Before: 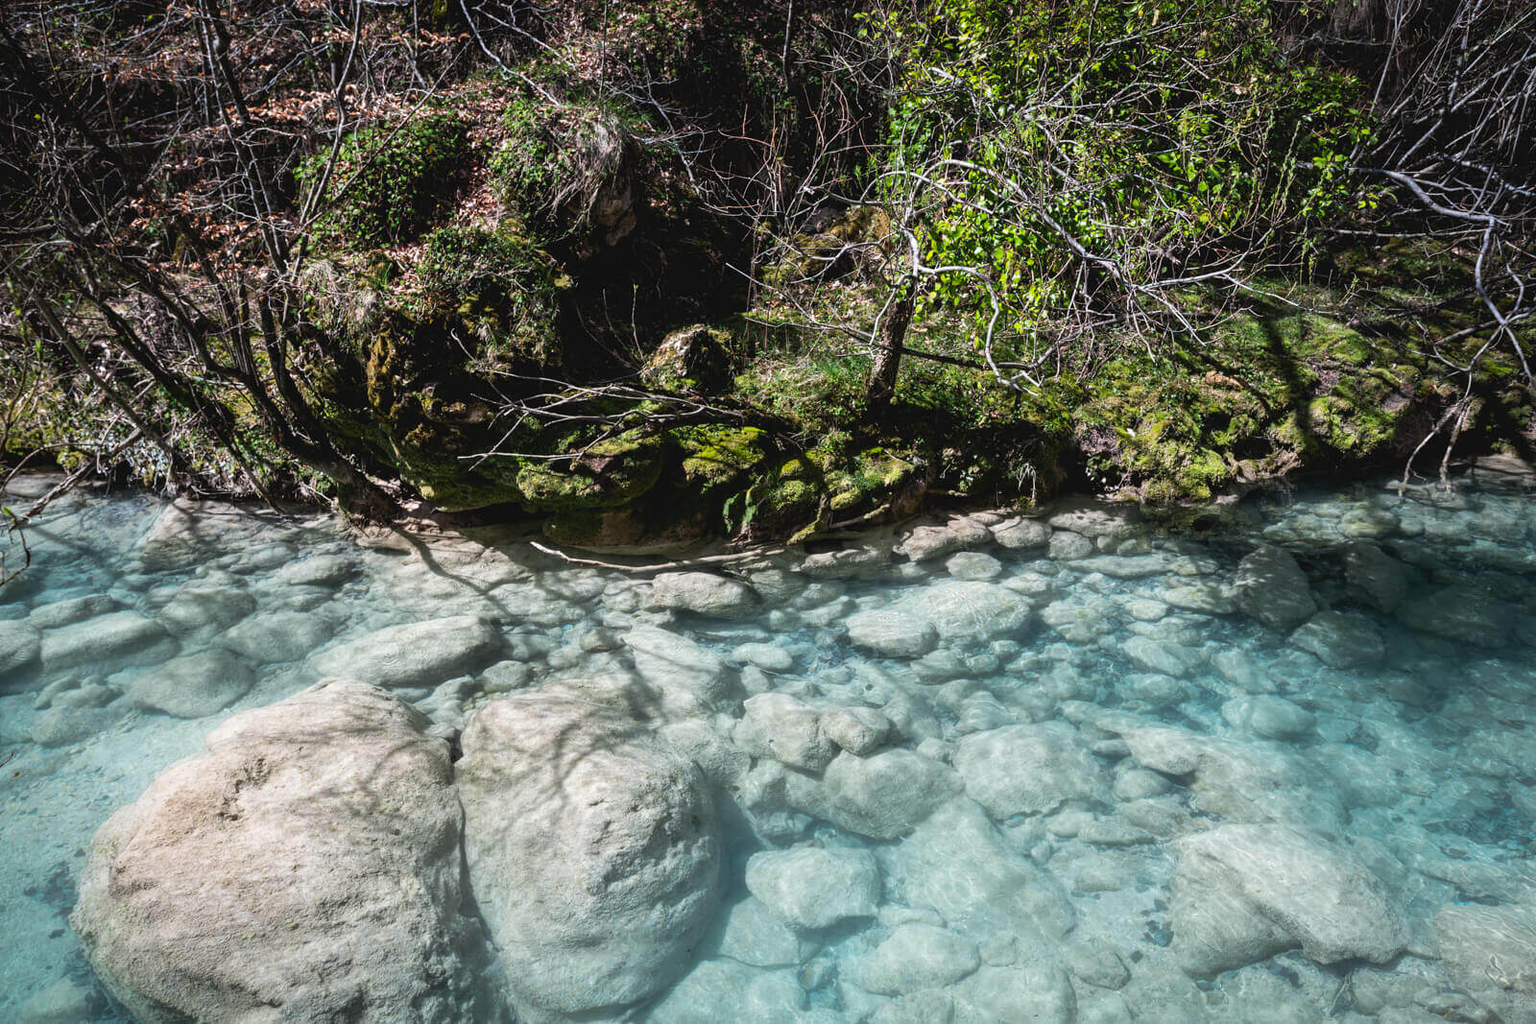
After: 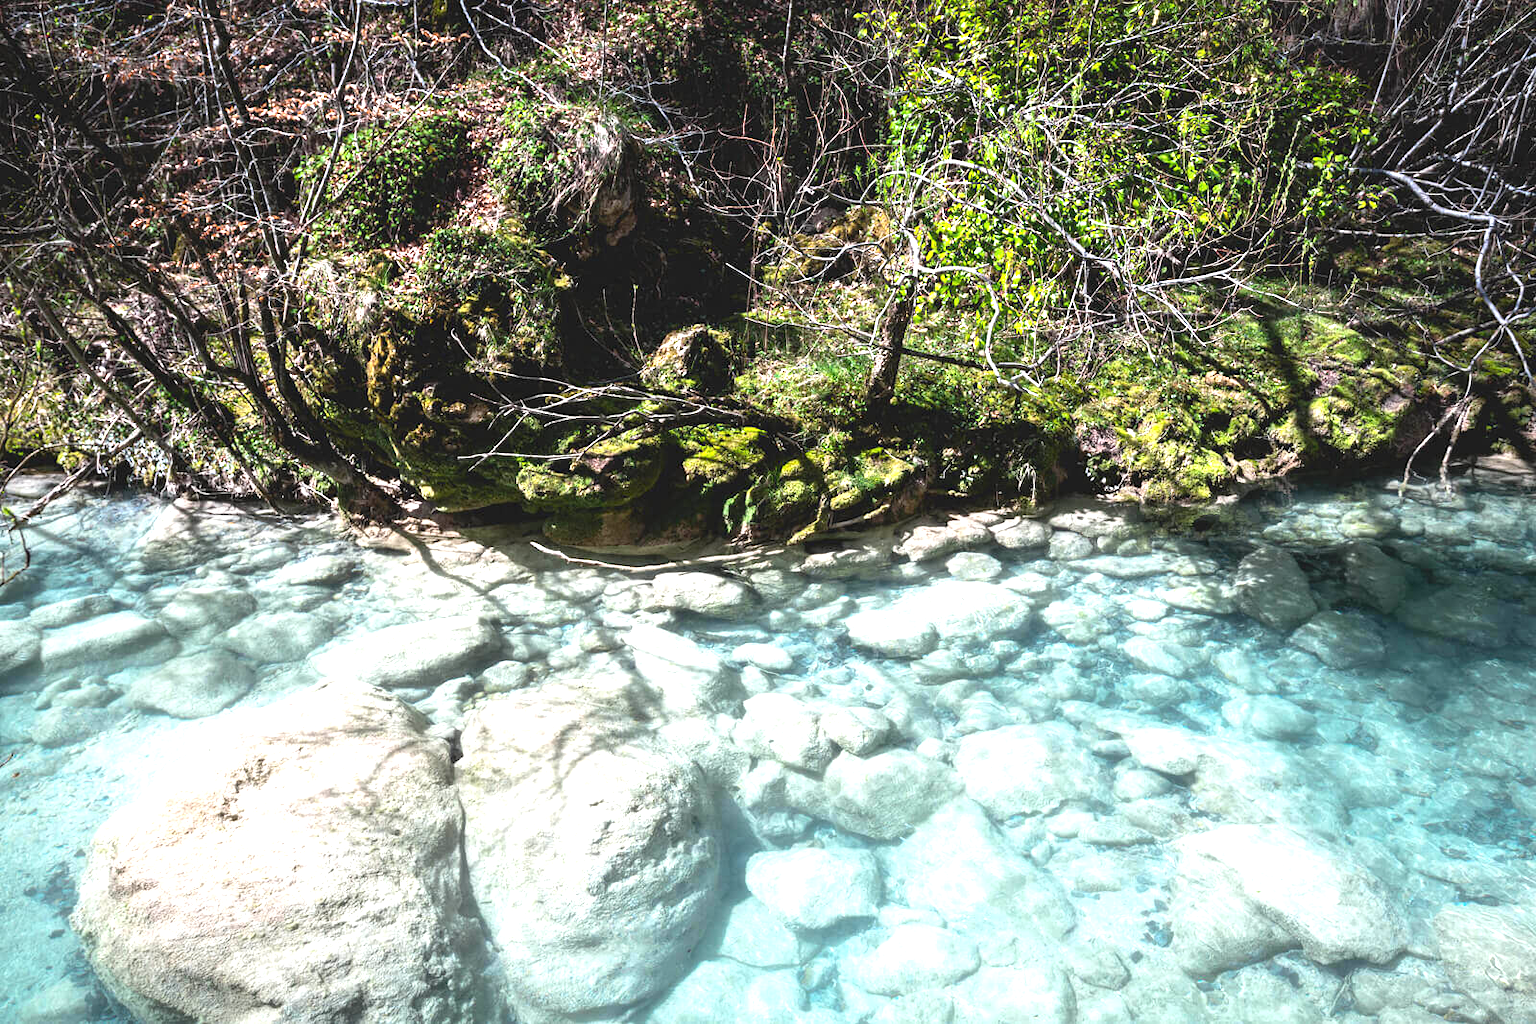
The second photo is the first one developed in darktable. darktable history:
tone equalizer: on, module defaults
exposure: black level correction 0, exposure 1.125 EV, compensate exposure bias true, compensate highlight preservation false
